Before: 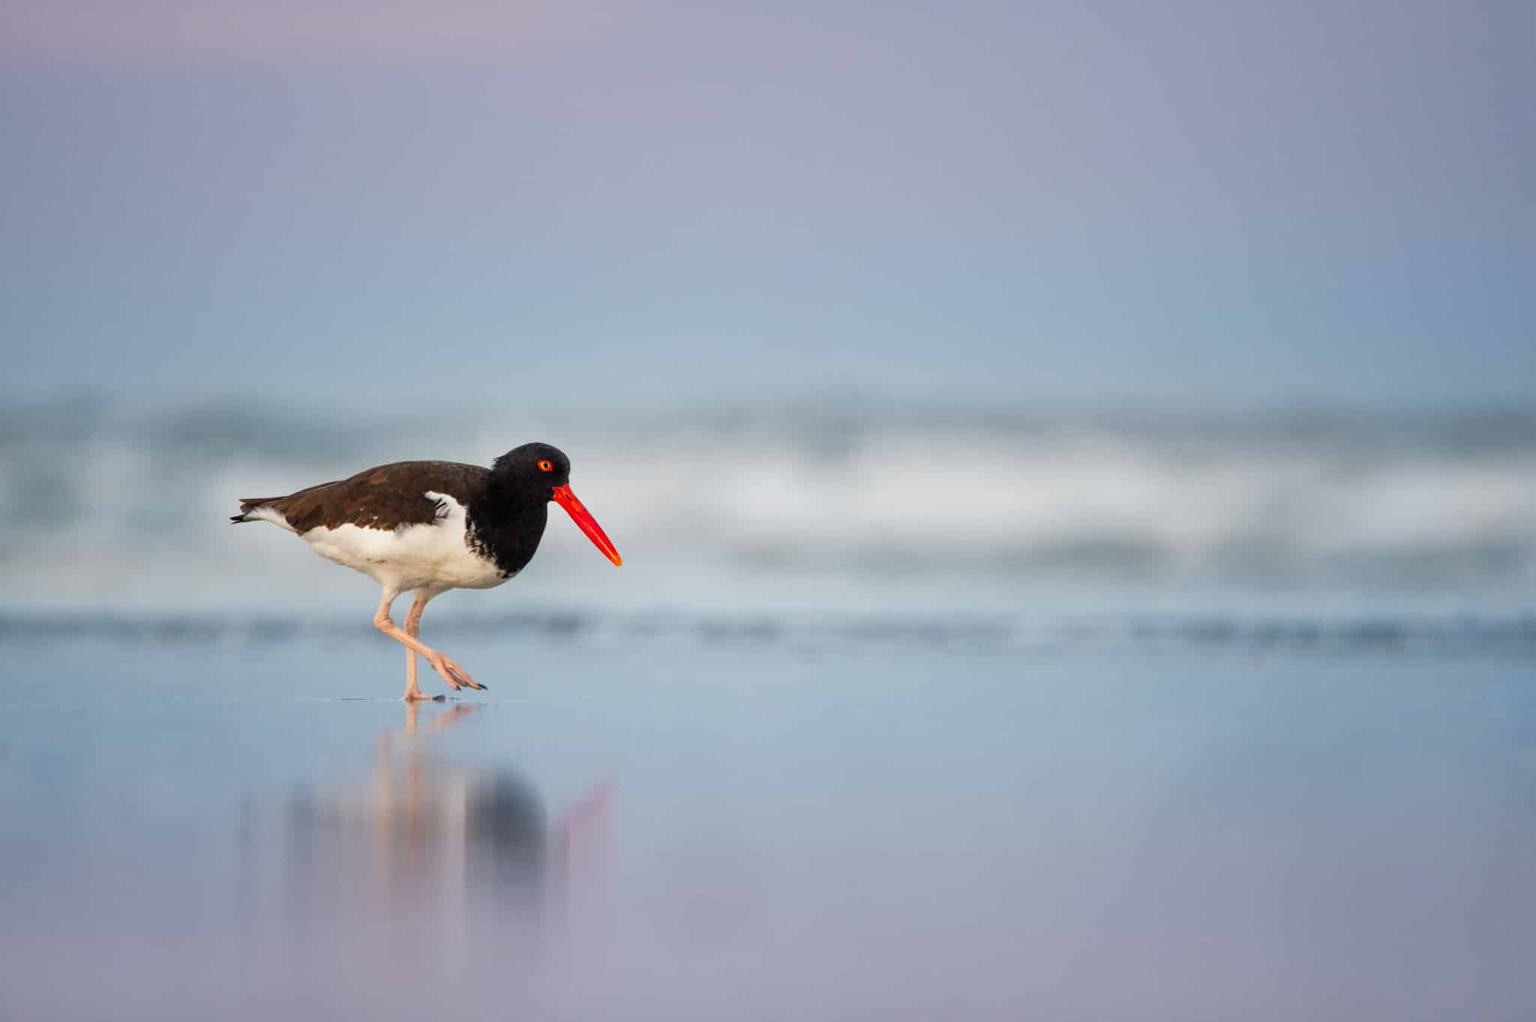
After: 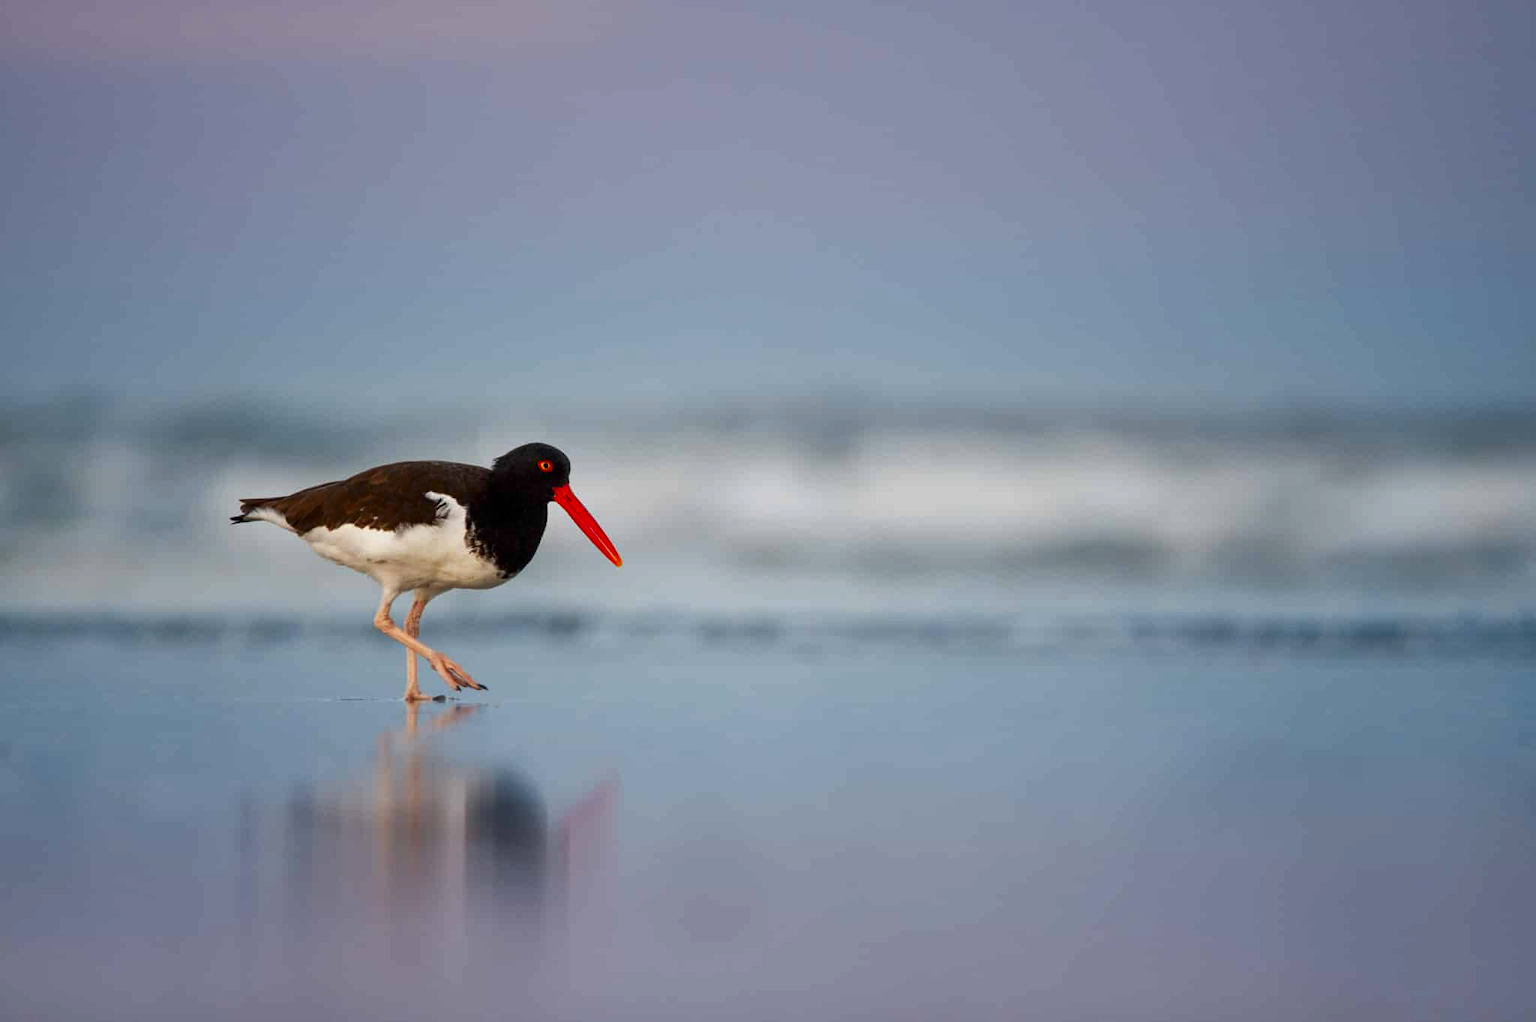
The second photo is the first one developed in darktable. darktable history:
contrast brightness saturation: brightness -0.198, saturation 0.079
